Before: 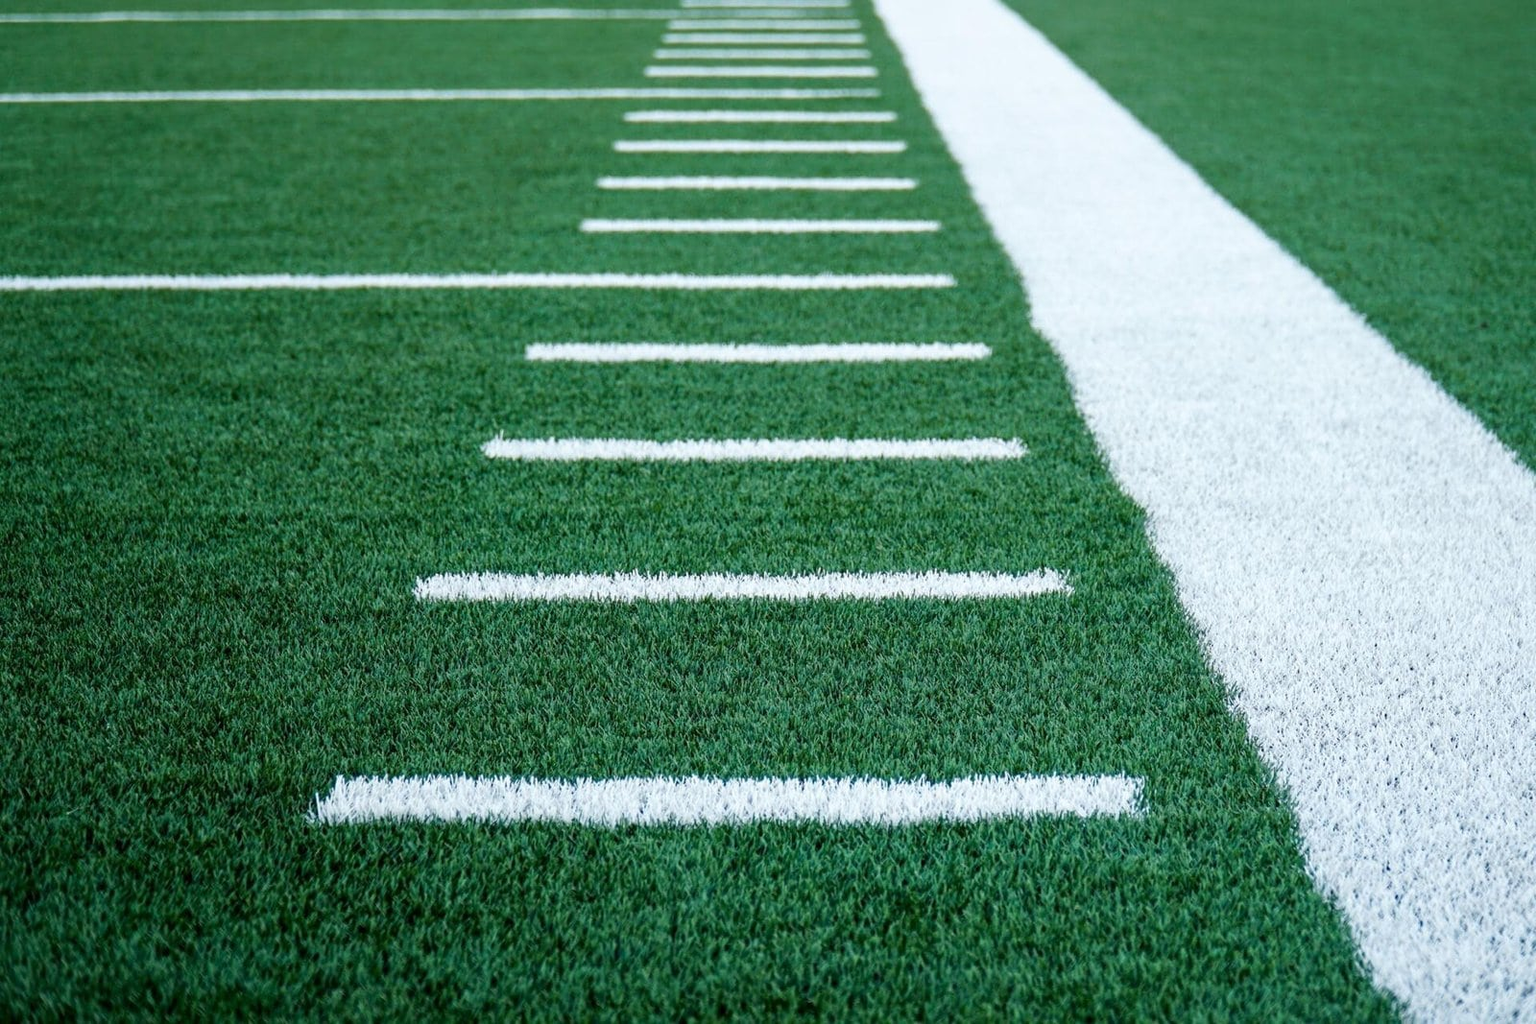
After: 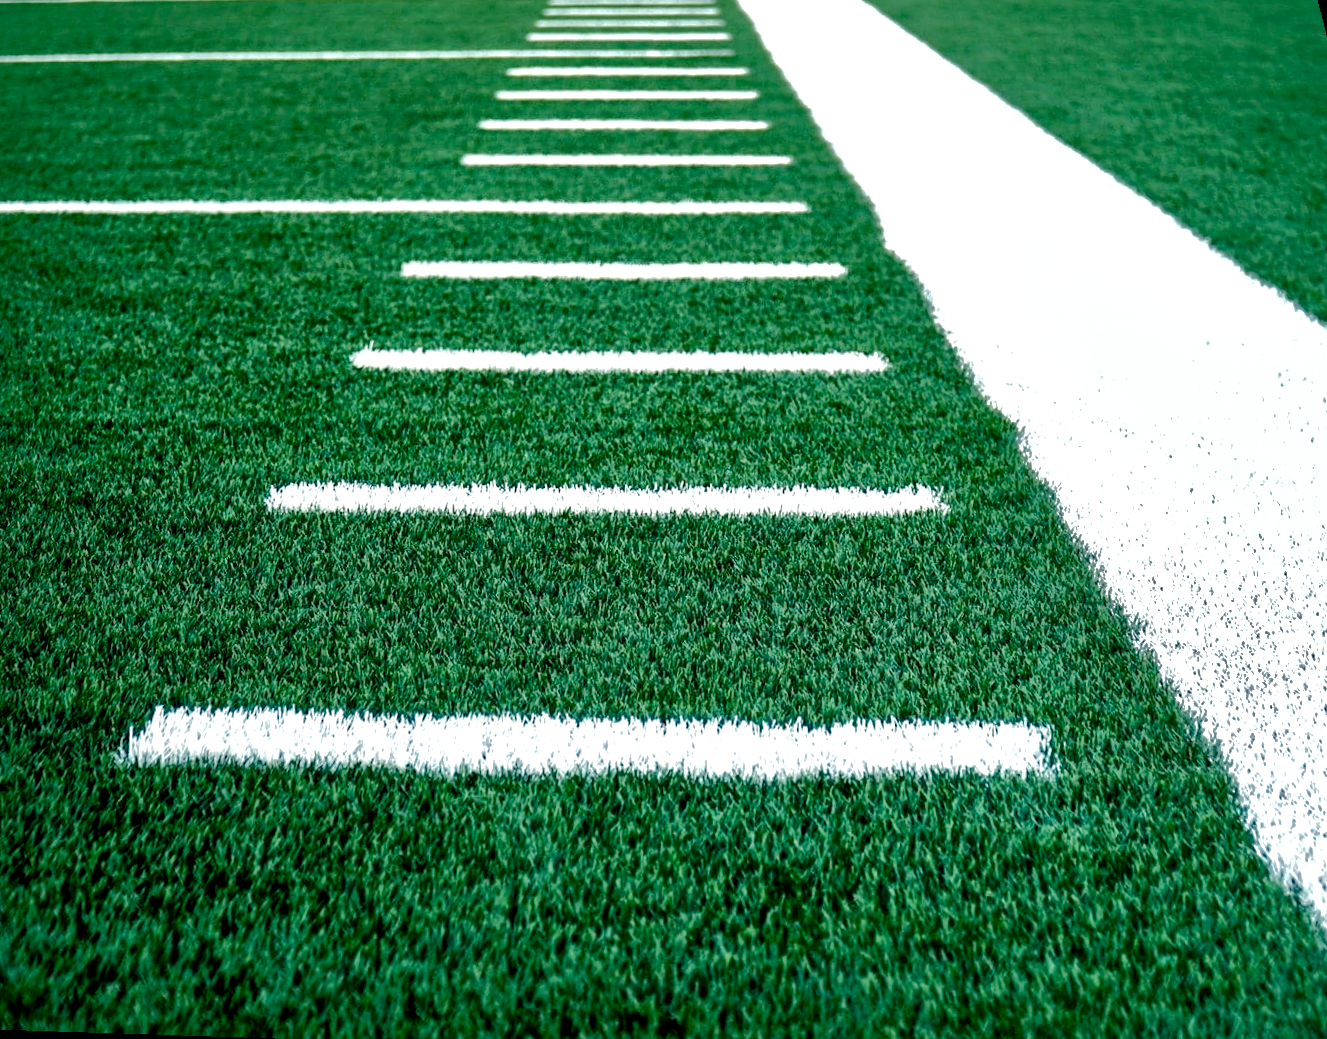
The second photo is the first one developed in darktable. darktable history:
shadows and highlights: shadows 40, highlights -60
local contrast: mode bilateral grid, contrast 25, coarseness 60, detail 151%, midtone range 0.2
rotate and perspective: rotation 0.72°, lens shift (vertical) -0.352, lens shift (horizontal) -0.051, crop left 0.152, crop right 0.859, crop top 0.019, crop bottom 0.964
color balance rgb: shadows lift › chroma 2.79%, shadows lift › hue 190.66°, power › hue 171.85°, highlights gain › chroma 2.16%, highlights gain › hue 75.26°, global offset › luminance -0.51%, perceptual saturation grading › highlights -33.8%, perceptual saturation grading › mid-tones 14.98%, perceptual saturation grading › shadows 48.43%, perceptual brilliance grading › highlights 15.68%, perceptual brilliance grading › mid-tones 6.62%, perceptual brilliance grading › shadows -14.98%, global vibrance 11.32%, contrast 5.05%
